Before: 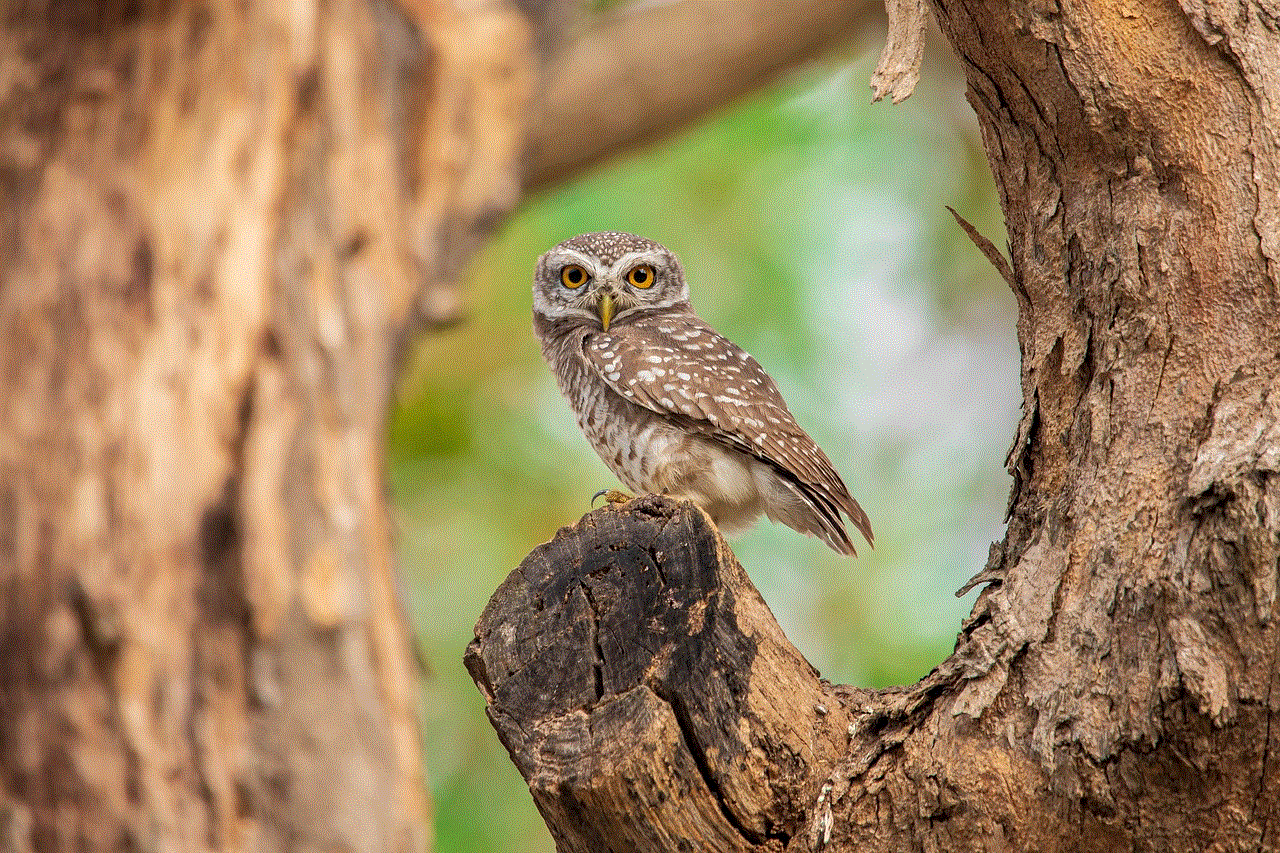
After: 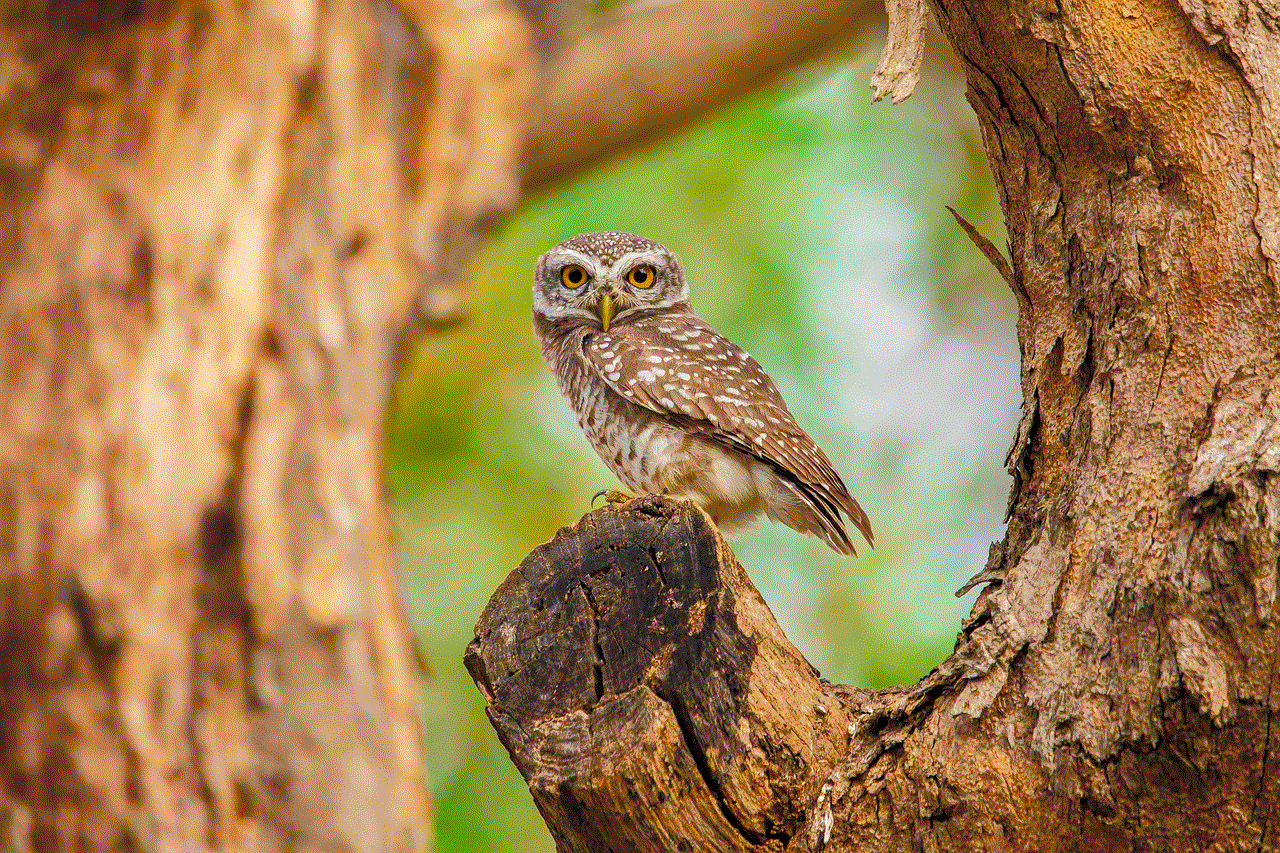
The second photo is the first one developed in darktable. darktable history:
color balance rgb: shadows lift › luminance 0.935%, shadows lift › chroma 0.361%, shadows lift › hue 17.93°, power › hue 330.06°, linear chroma grading › global chroma 14.788%, perceptual saturation grading › global saturation 9.05%, perceptual saturation grading › highlights -13.3%, perceptual saturation grading › mid-tones 14.254%, perceptual saturation grading › shadows 23.566%, global vibrance 9.206%
